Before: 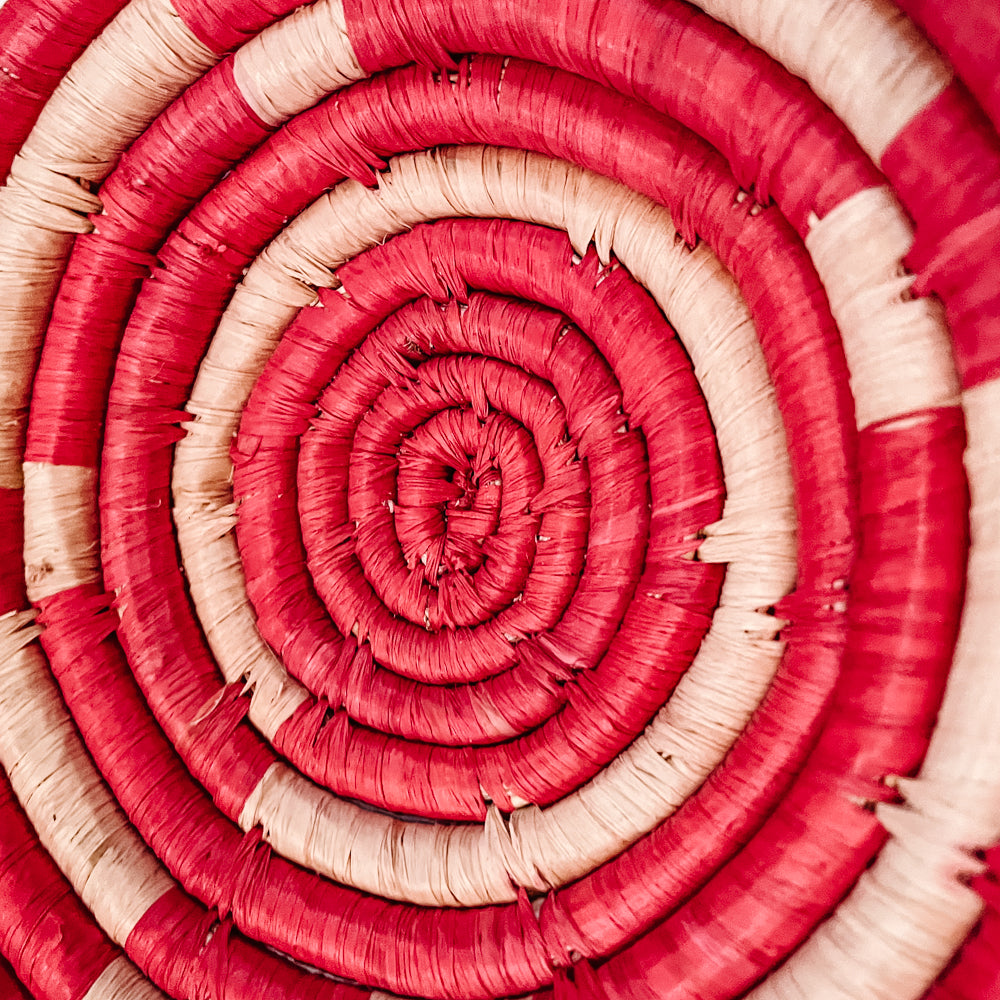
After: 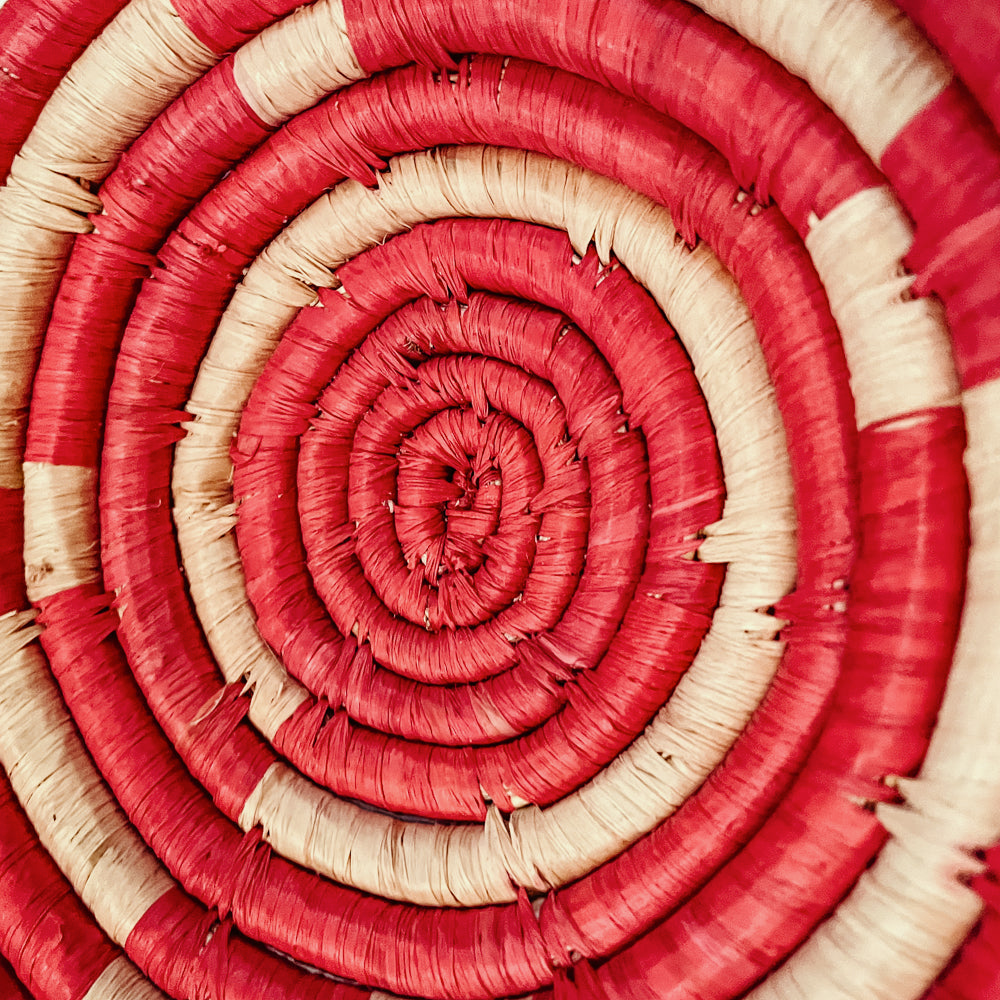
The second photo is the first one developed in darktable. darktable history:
white balance: red 0.976, blue 1.04
color correction: highlights a* -5.94, highlights b* 11.19
